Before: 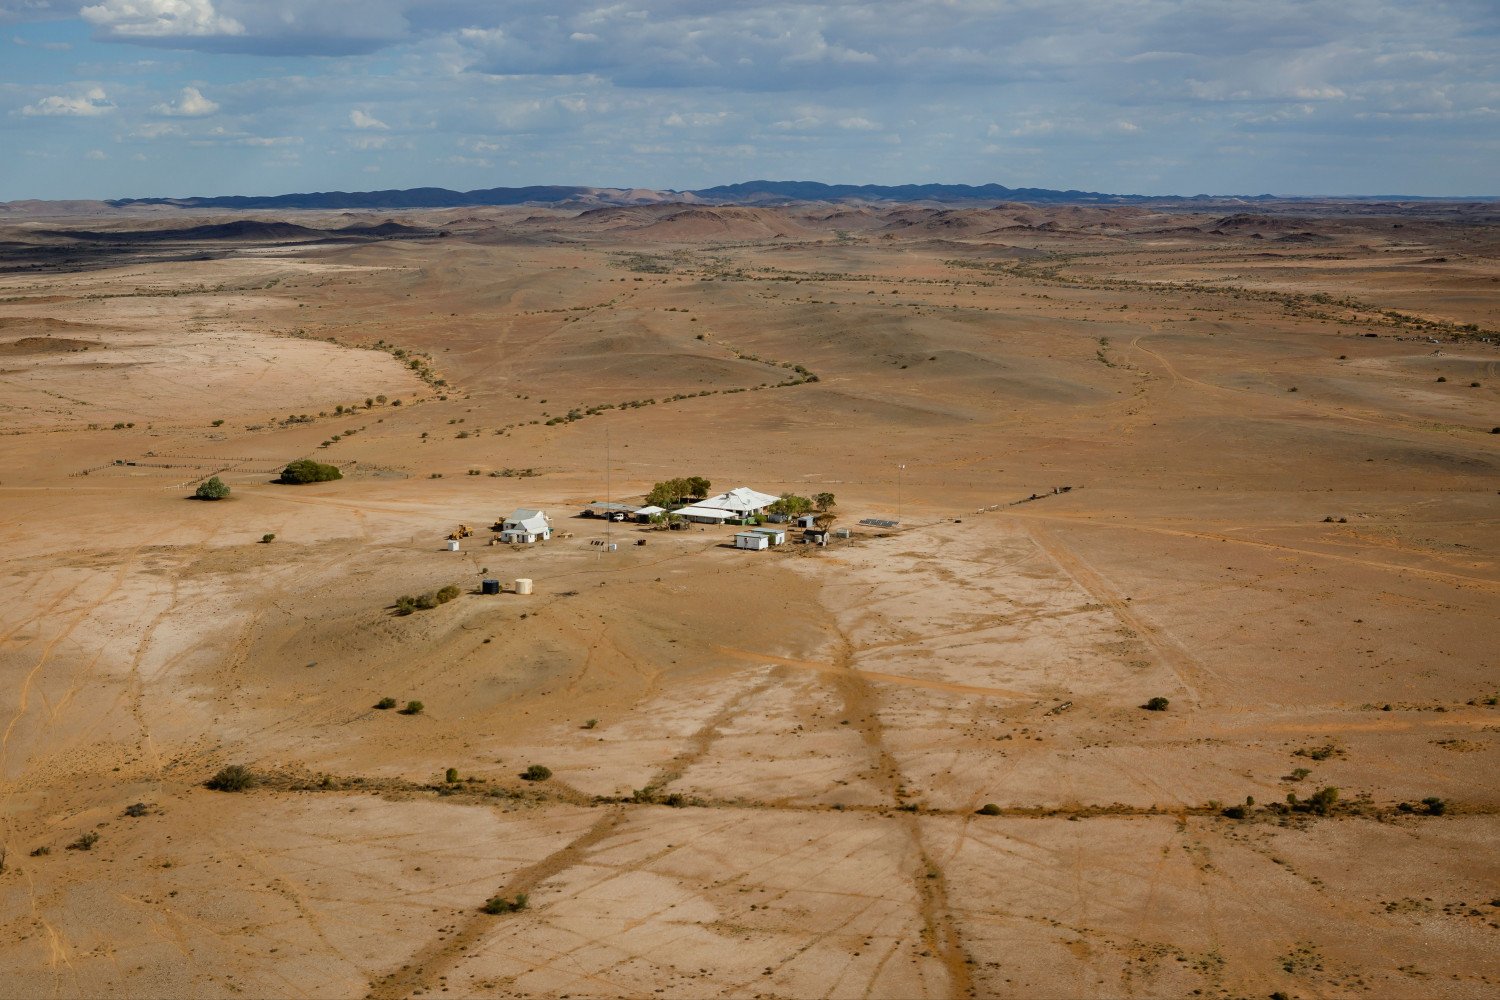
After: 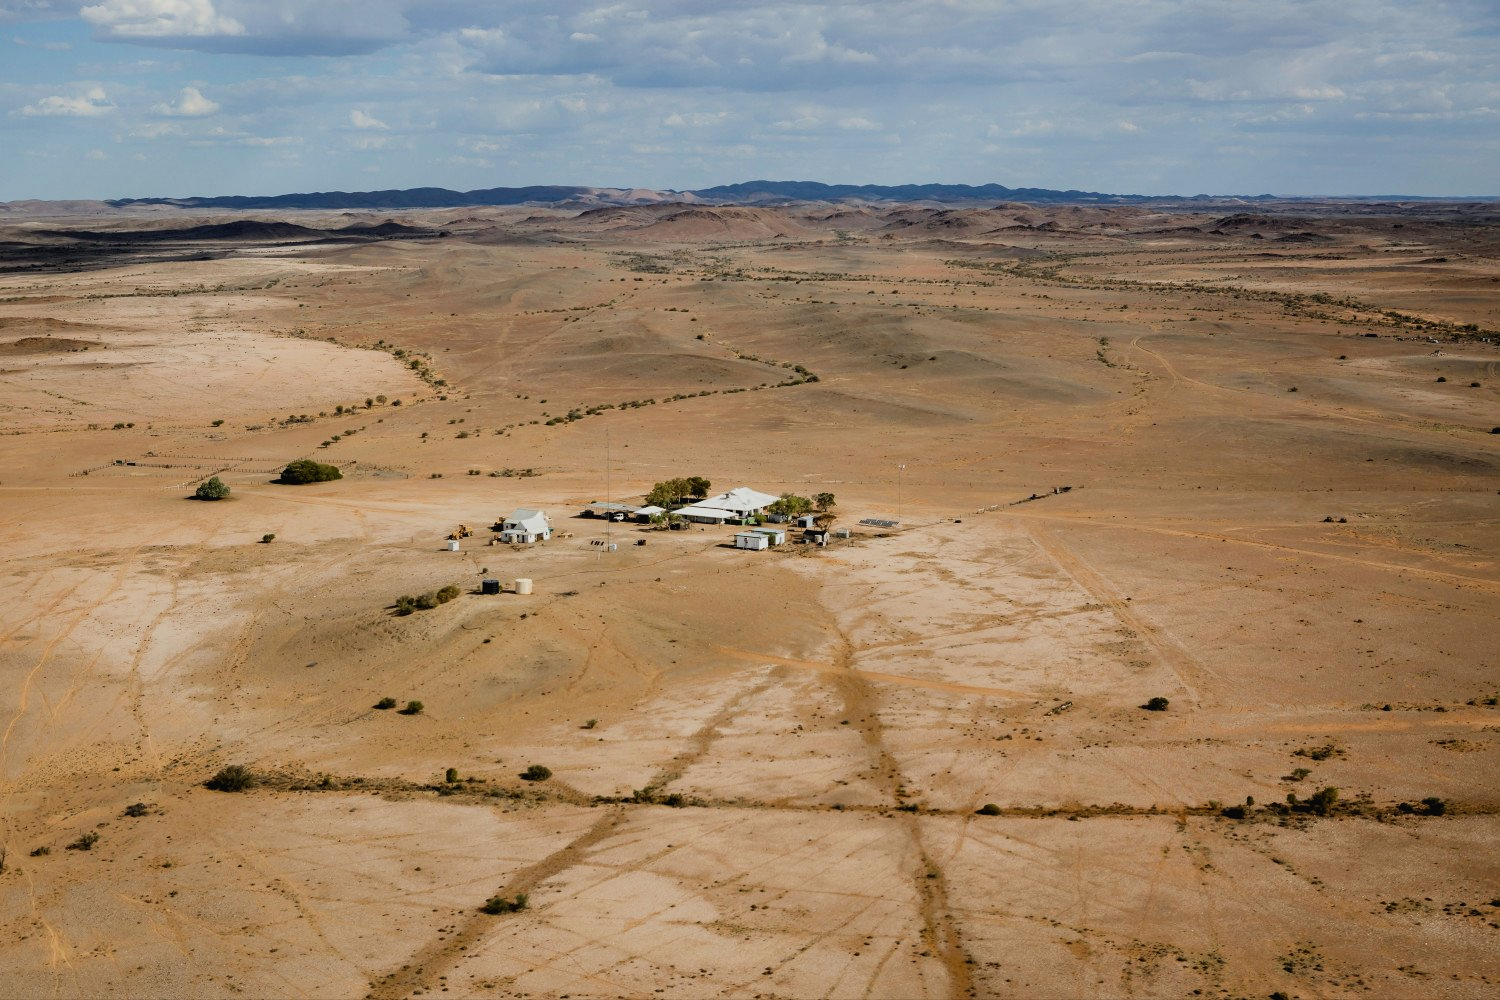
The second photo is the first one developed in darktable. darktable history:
filmic rgb: black relative exposure -7.65 EV, white relative exposure 4.56 EV, hardness 3.61, contrast 1.054
tone curve: curves: ch0 [(0.016, 0.023) (0.248, 0.252) (0.732, 0.797) (1, 1)], color space Lab, independent channels, preserve colors none
